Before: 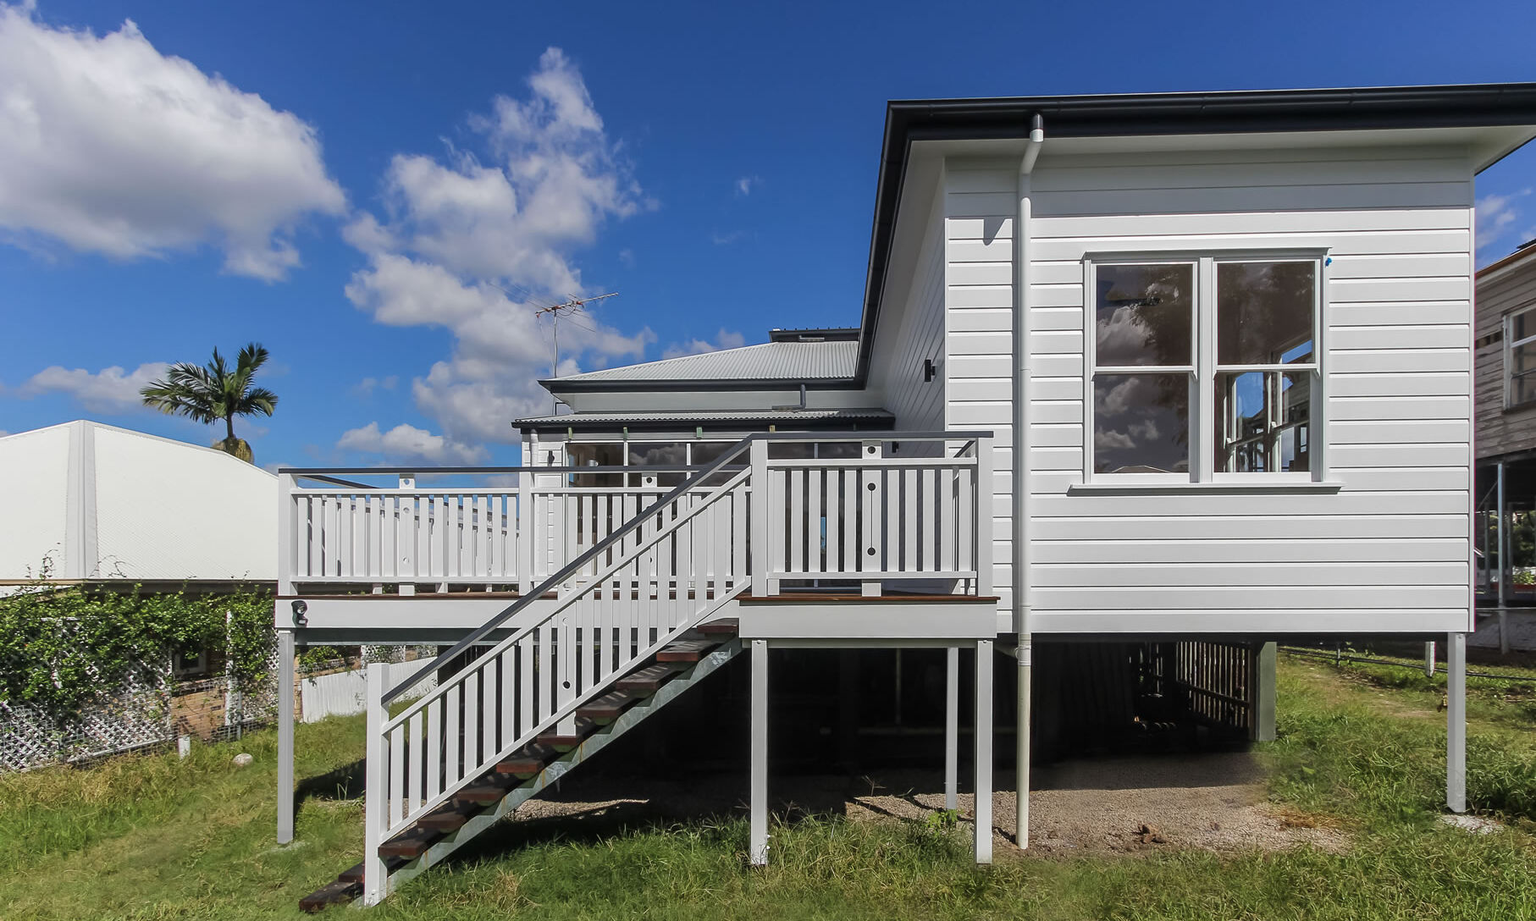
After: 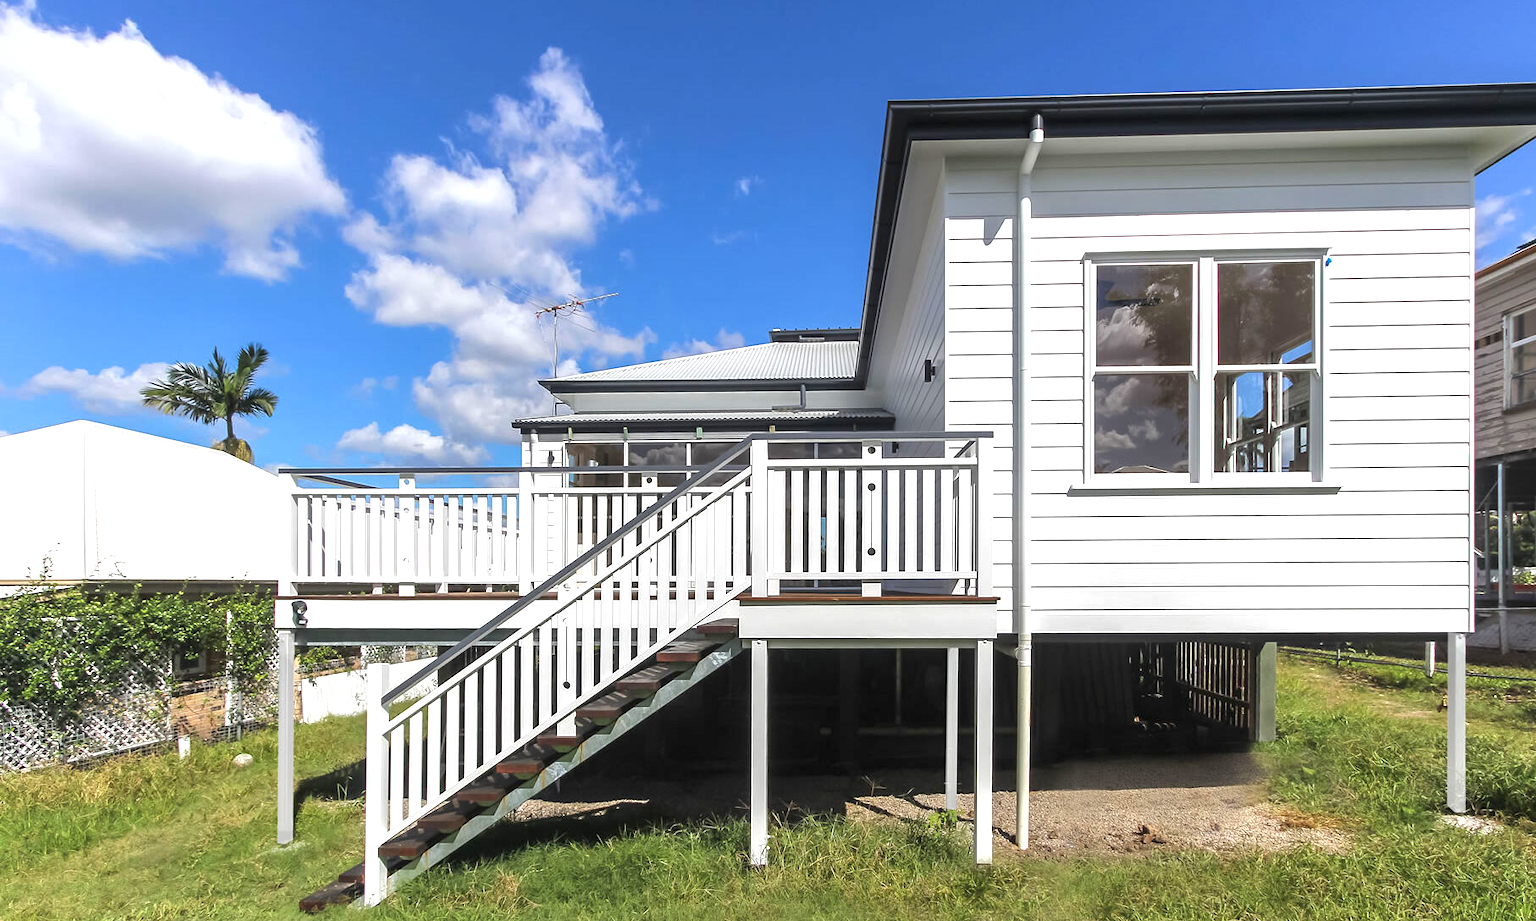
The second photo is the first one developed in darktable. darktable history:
exposure: black level correction 0, exposure 1.104 EV, compensate exposure bias true, compensate highlight preservation false
shadows and highlights: shadows 25.79, white point adjustment -2.88, highlights -30.1
